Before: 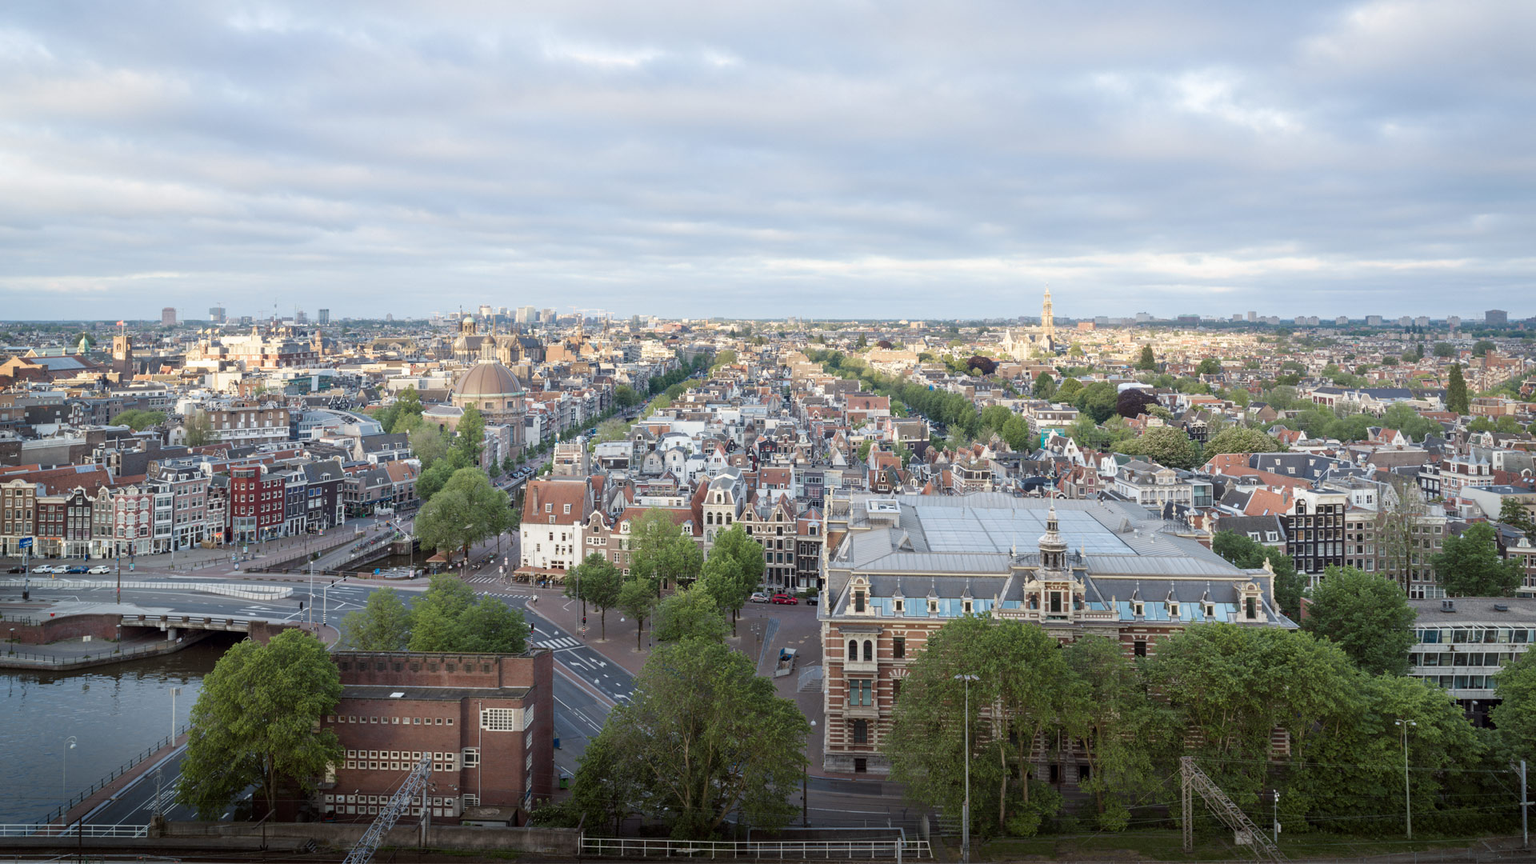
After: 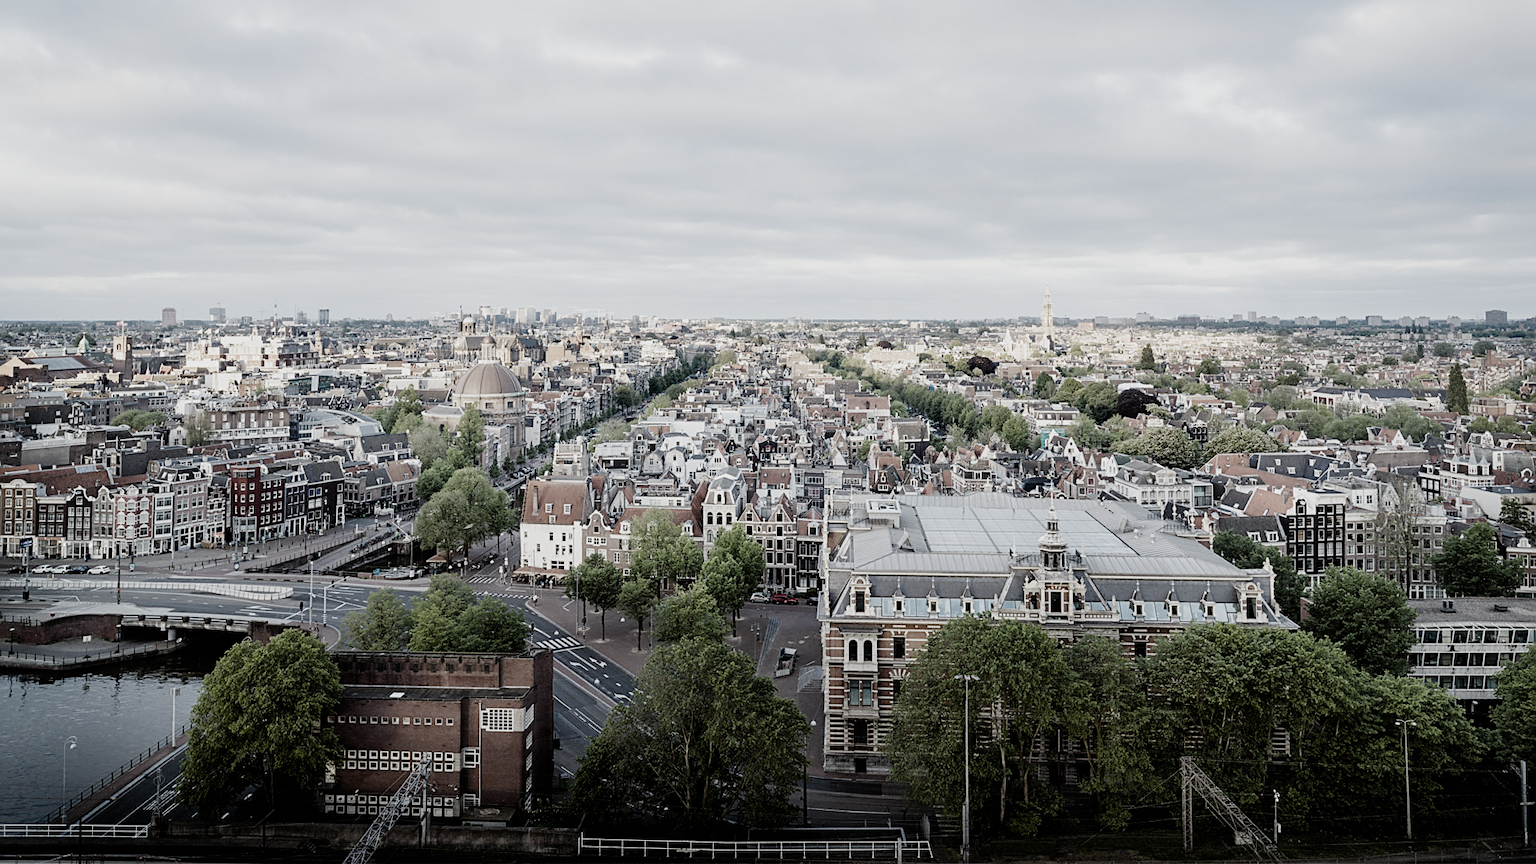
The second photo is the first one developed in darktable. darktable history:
filmic rgb: black relative exposure -5.12 EV, white relative exposure 3.98 EV, hardness 2.9, contrast 1.407, highlights saturation mix -29%, preserve chrominance no, color science v4 (2020), type of noise poissonian
sharpen: on, module defaults
